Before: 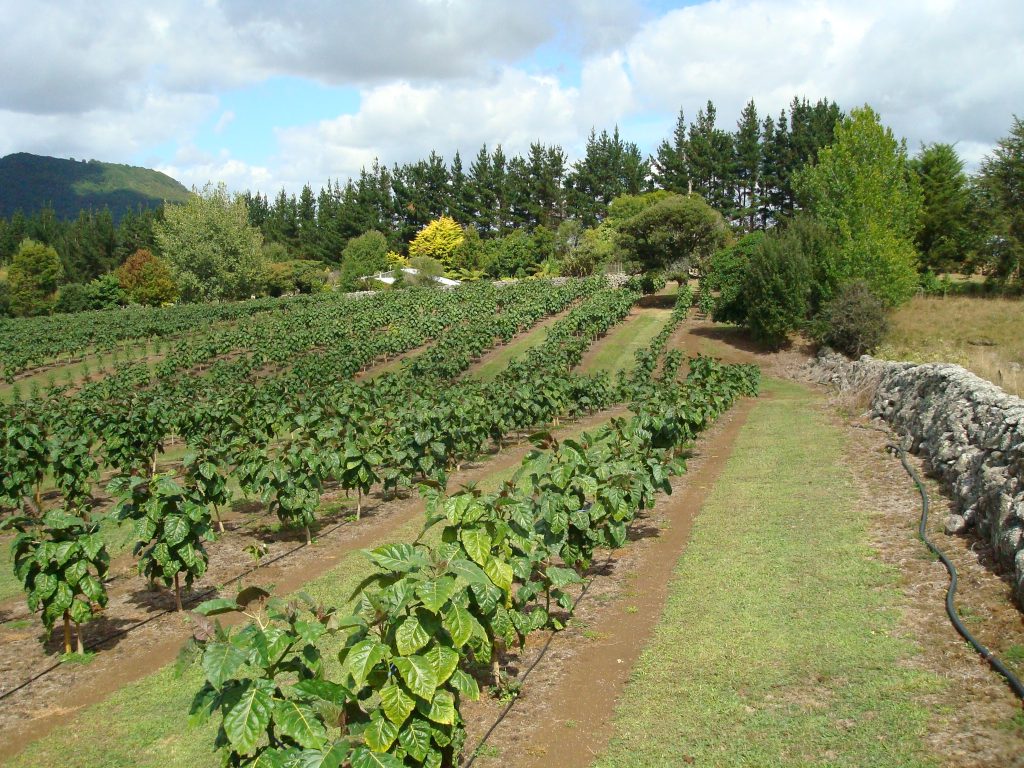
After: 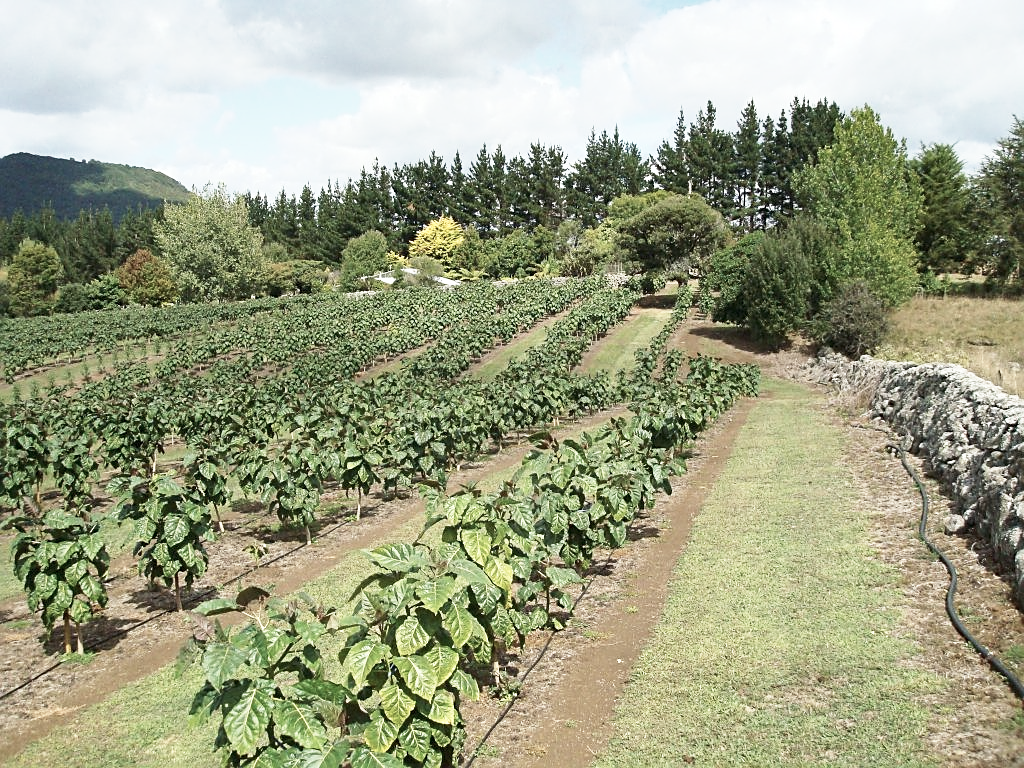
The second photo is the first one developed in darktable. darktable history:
shadows and highlights: shadows 49, highlights -41, soften with gaussian
white balance: red 1, blue 1
contrast brightness saturation: contrast 0.1, saturation -0.36
sharpen: on, module defaults
base curve: curves: ch0 [(0, 0) (0.579, 0.807) (1, 1)], preserve colors none
